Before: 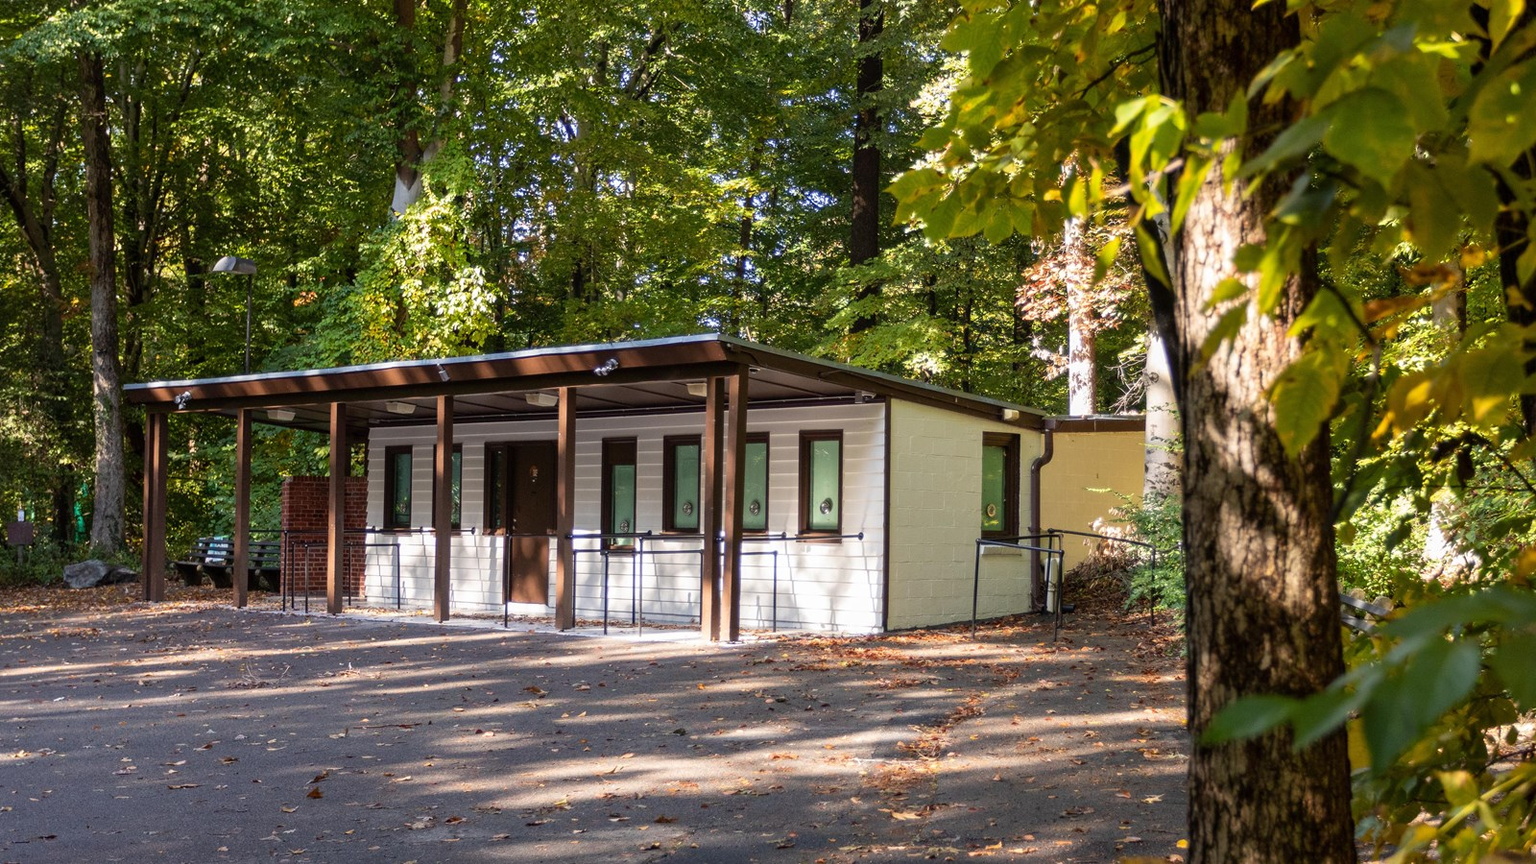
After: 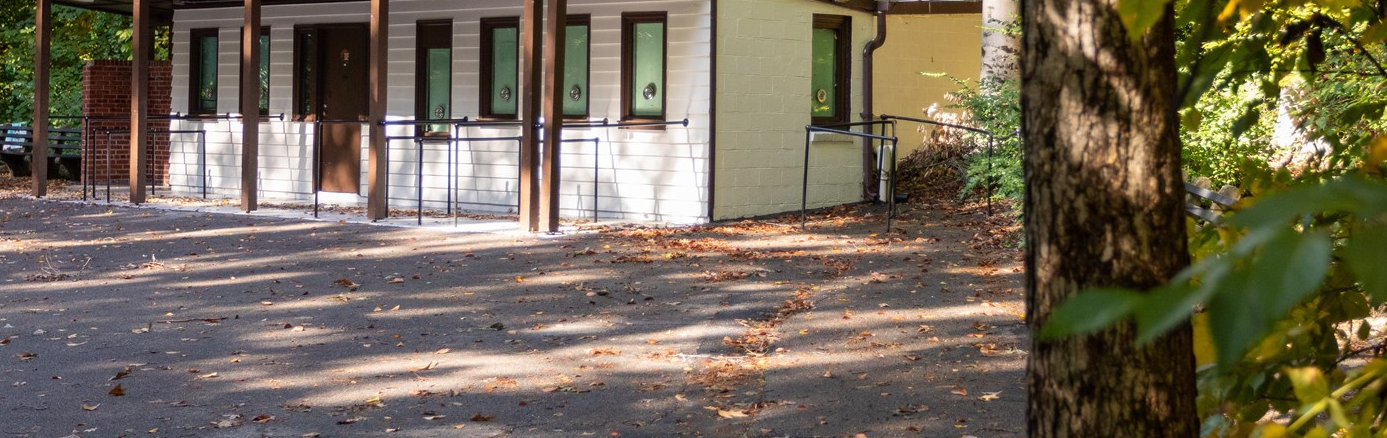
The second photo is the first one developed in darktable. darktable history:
crop and rotate: left 13.256%, top 48.452%, bottom 2.837%
